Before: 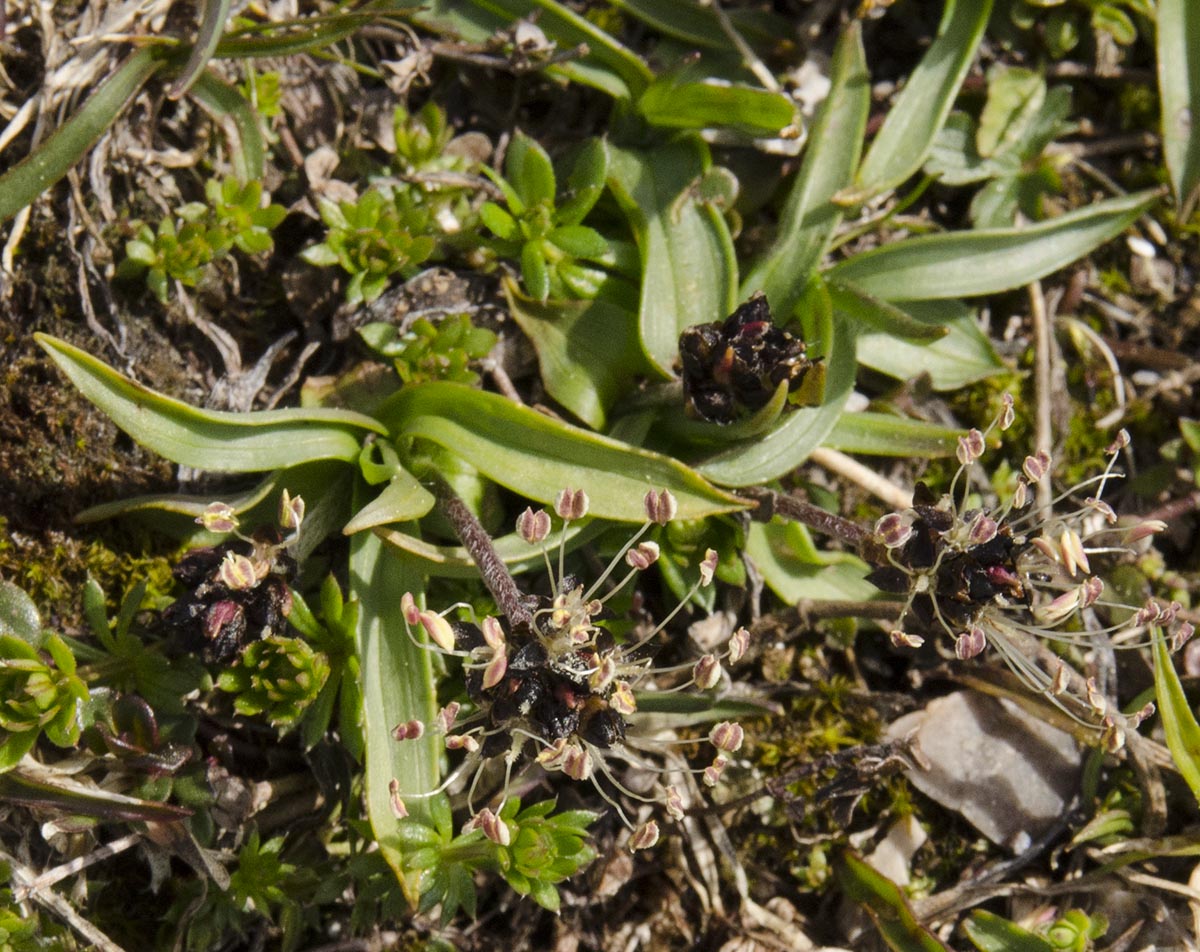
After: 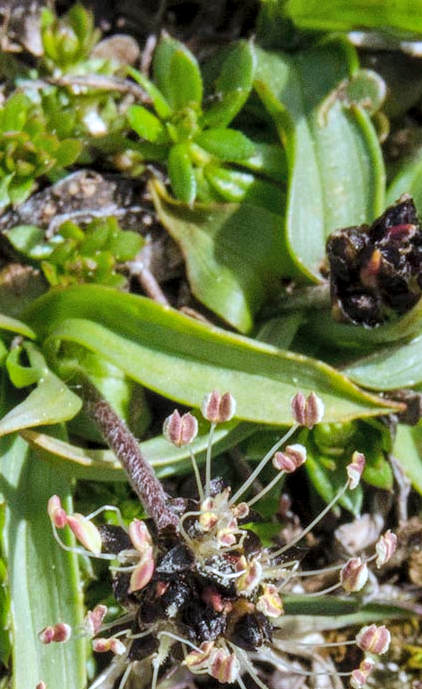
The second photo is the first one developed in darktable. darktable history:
velvia: strength 6%
local contrast: detail 130%
white balance: red 0.948, green 1.02, blue 1.176
crop and rotate: left 29.476%, top 10.214%, right 35.32%, bottom 17.333%
contrast brightness saturation: brightness 0.15
